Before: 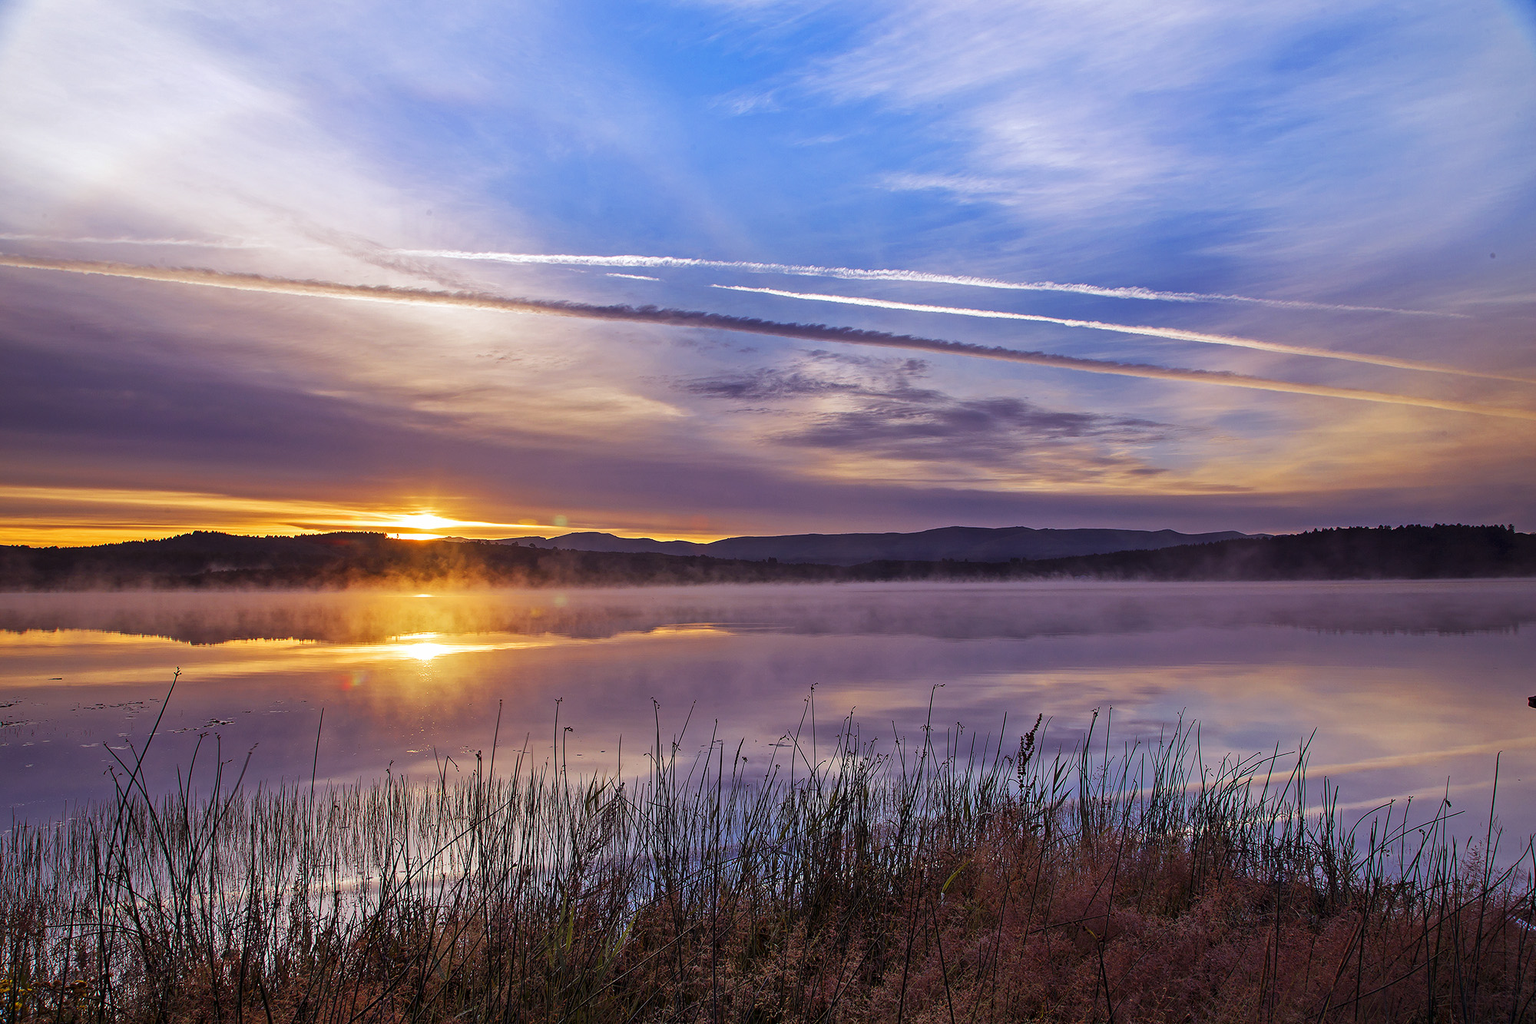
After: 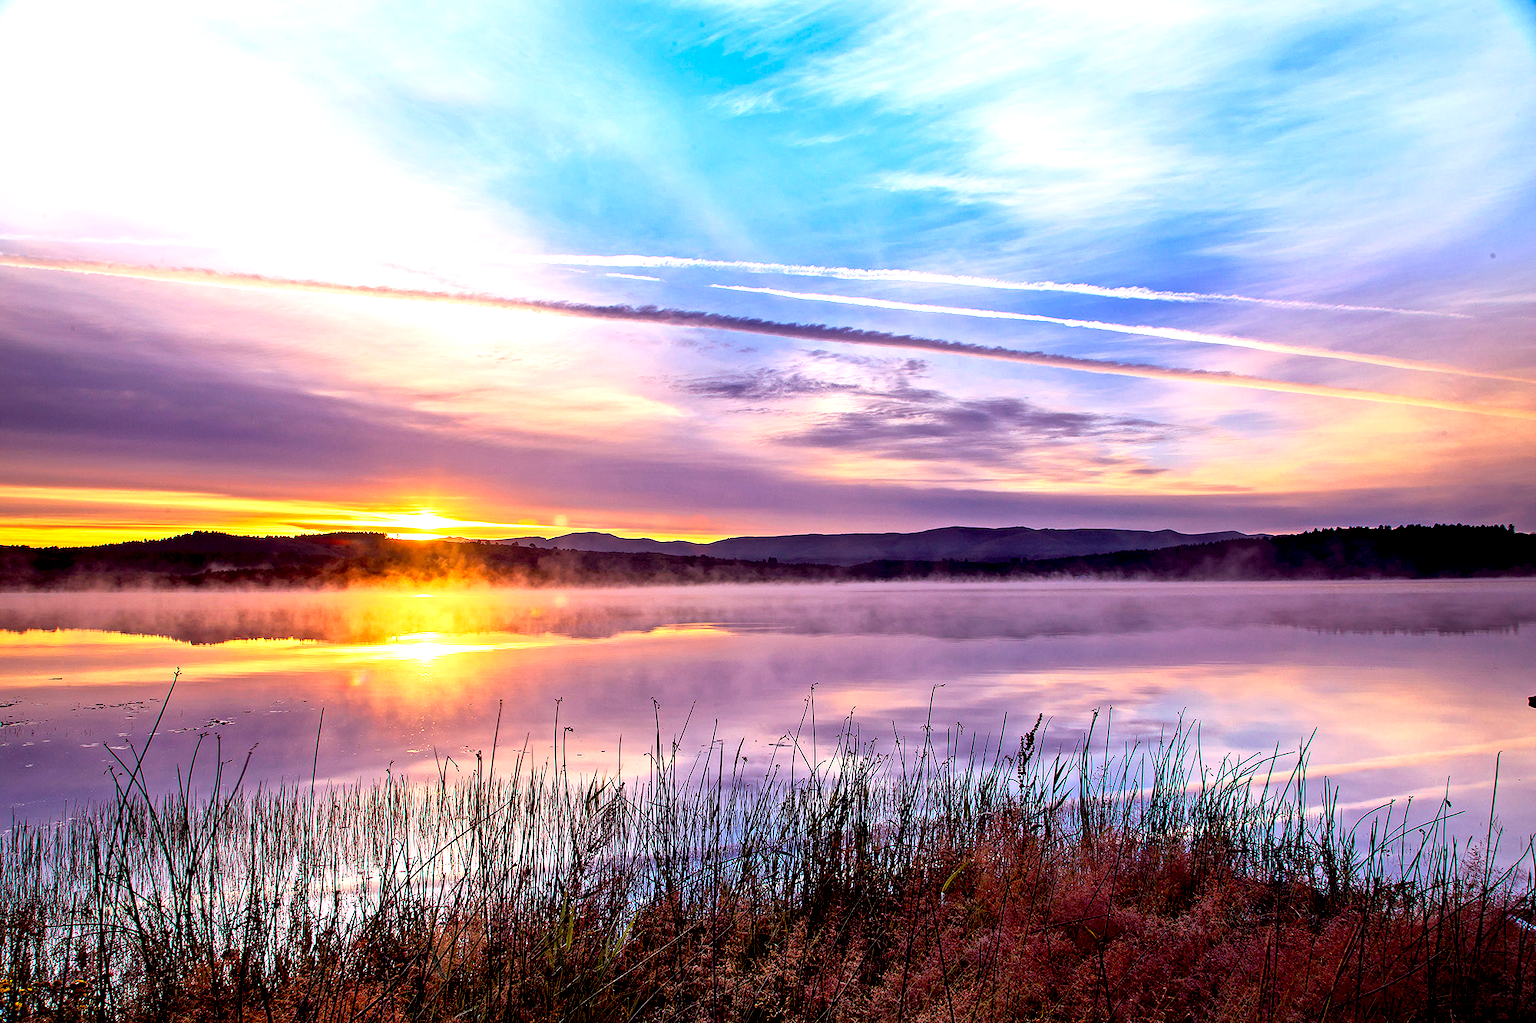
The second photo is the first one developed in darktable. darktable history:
exposure: black level correction 0.011, exposure 1.088 EV, compensate exposure bias true, compensate highlight preservation false
rgb curve: curves: ch0 [(0, 0) (0.078, 0.051) (0.929, 0.956) (1, 1)], compensate middle gray true
